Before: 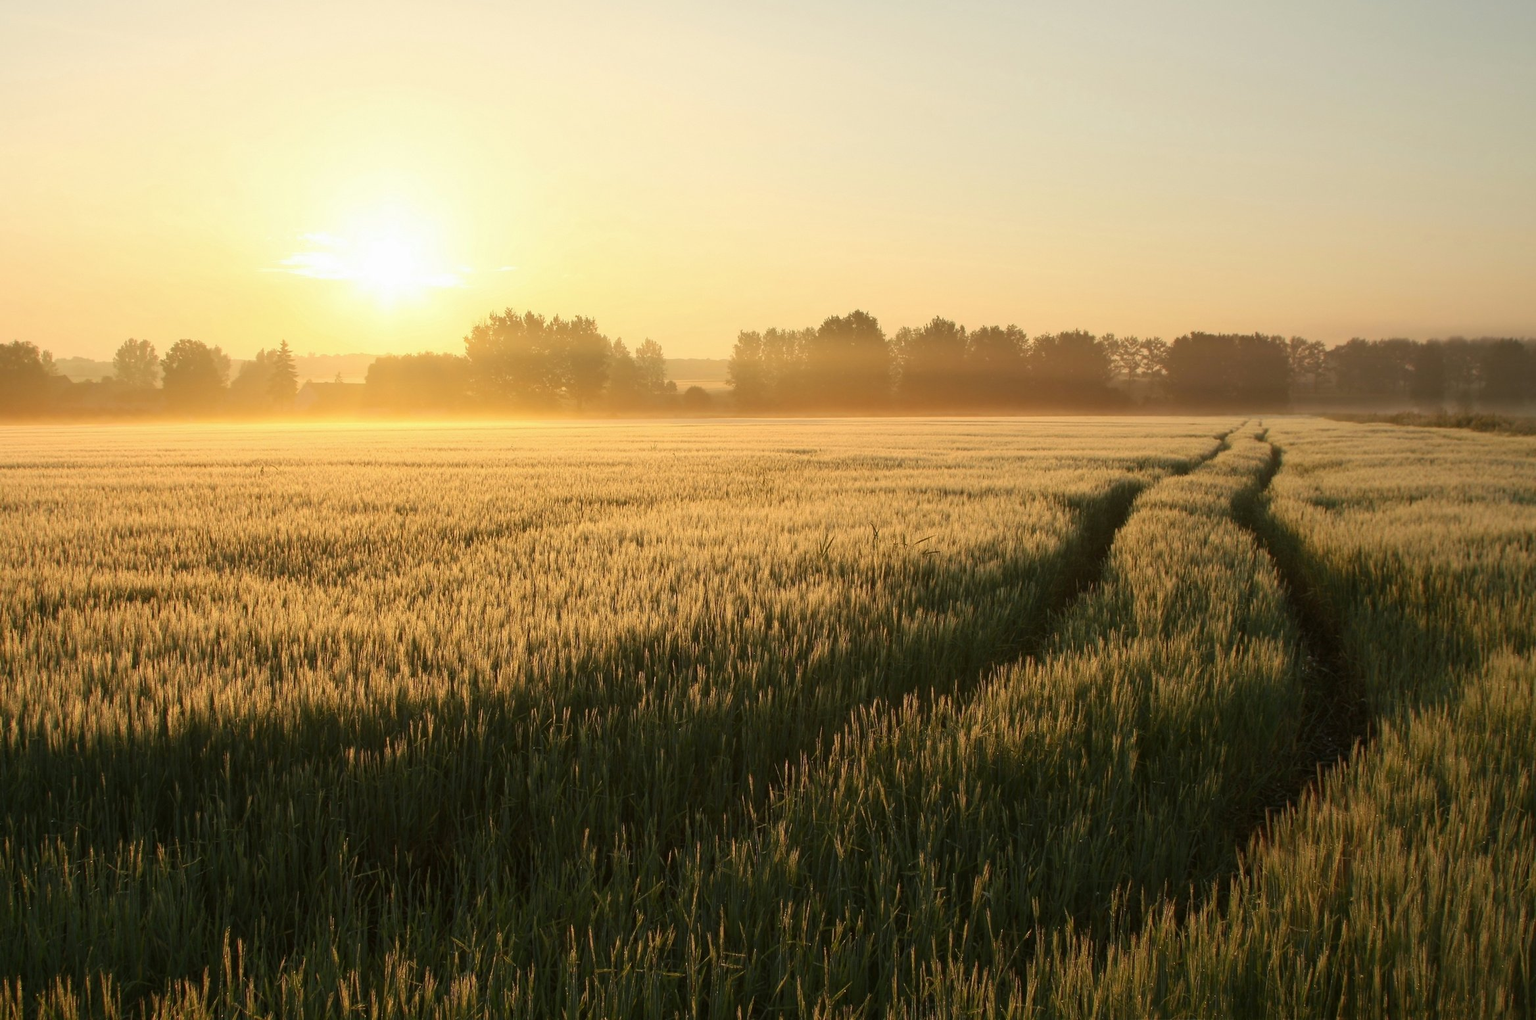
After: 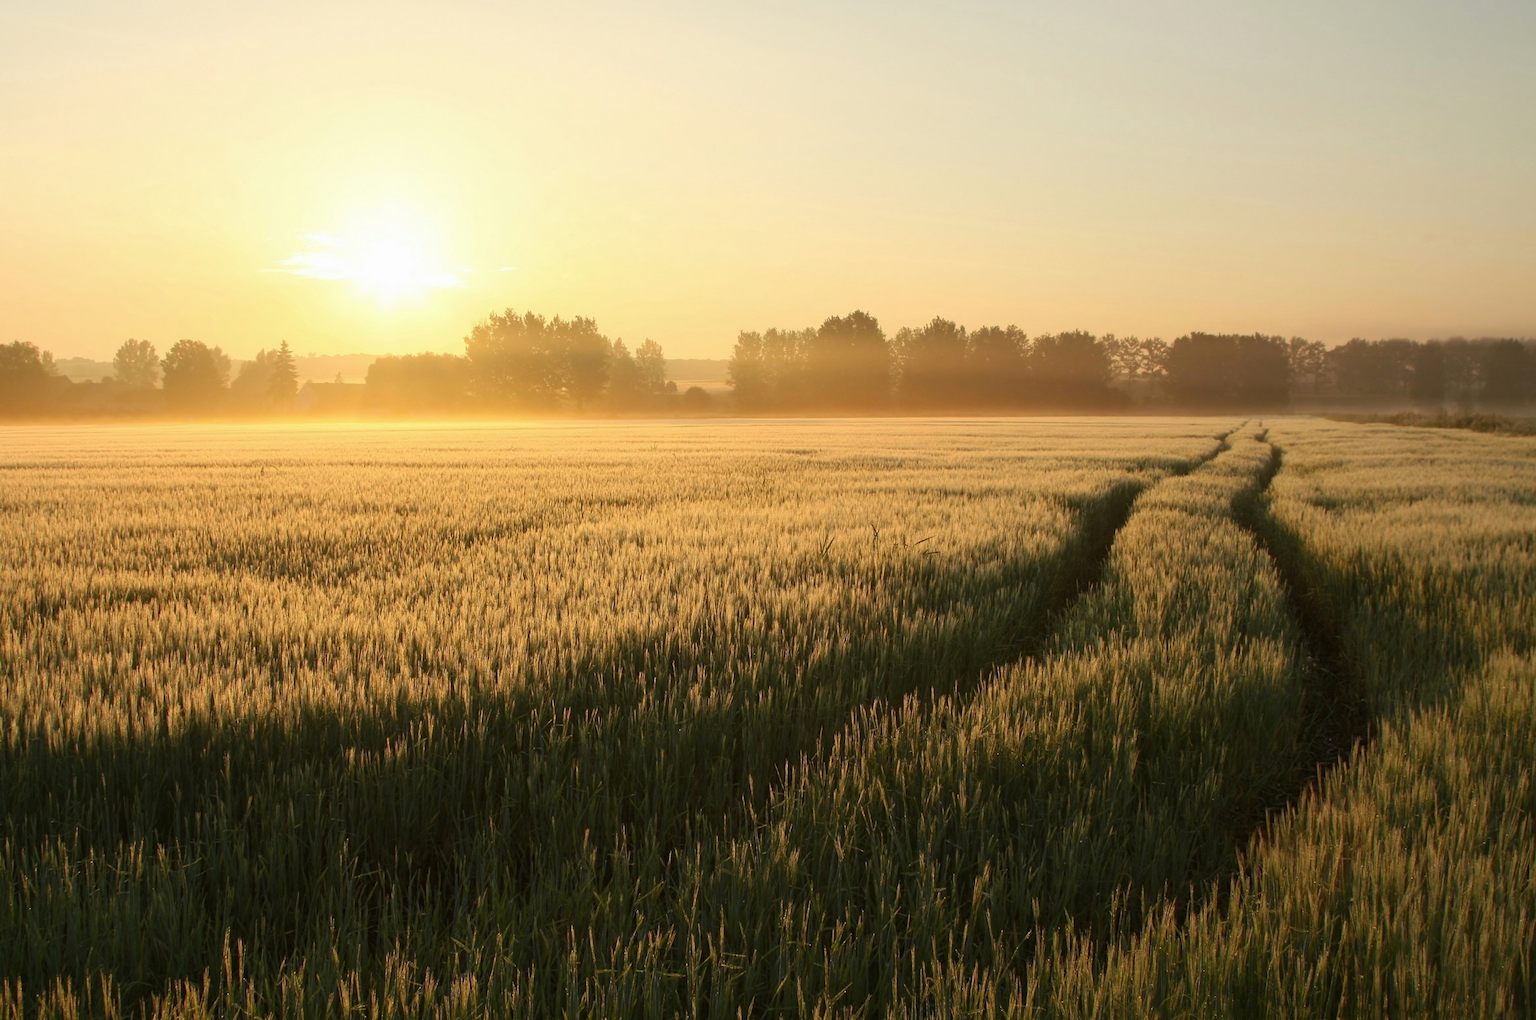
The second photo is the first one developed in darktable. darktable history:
split-toning: shadows › hue 26°, shadows › saturation 0.92, highlights › hue 40°, highlights › saturation 0.92, balance -63, compress 0% | blend: blend mode normal, opacity 3%; mask: uniform (no mask)
